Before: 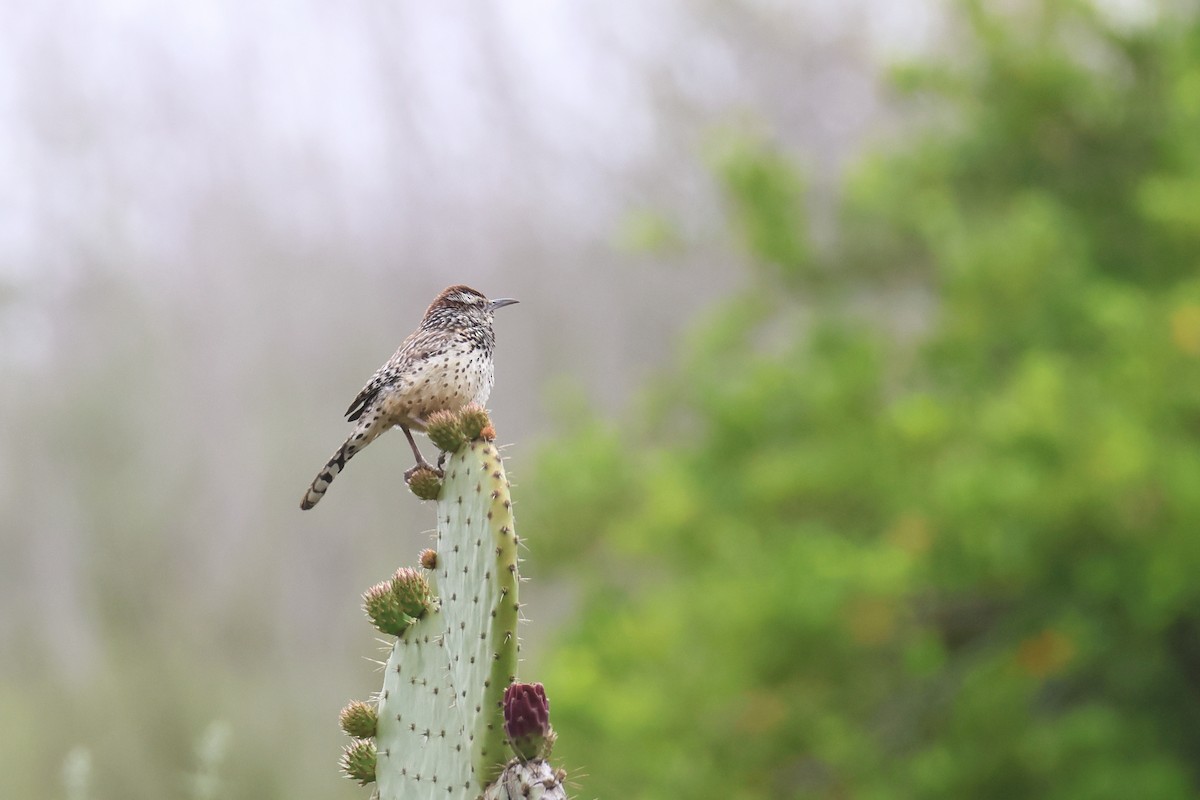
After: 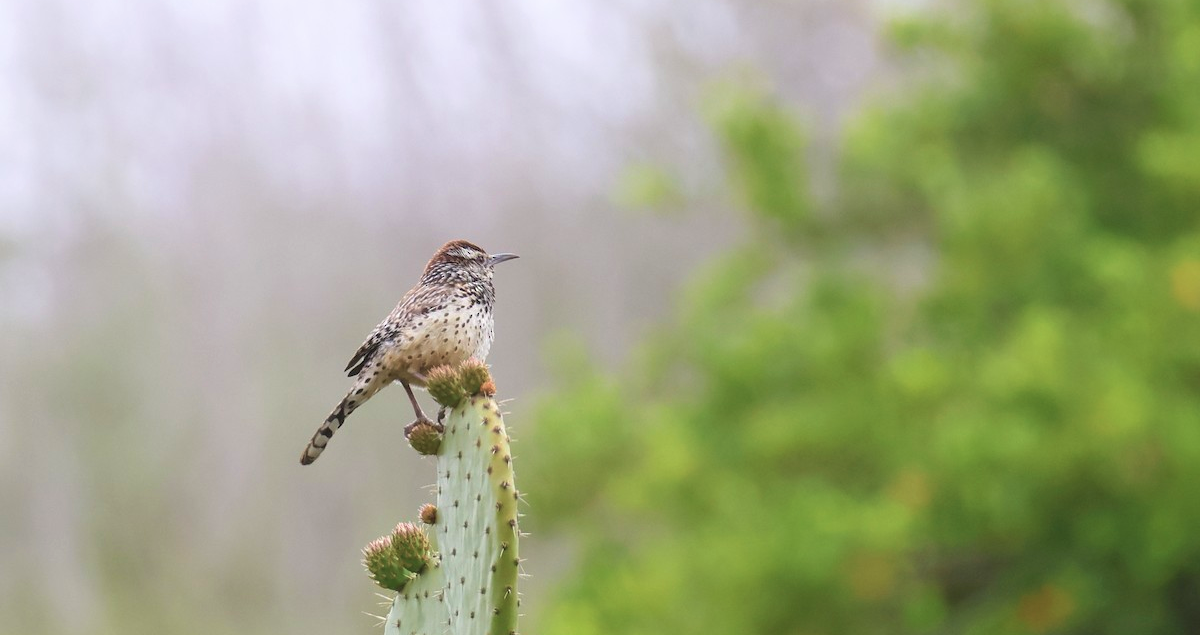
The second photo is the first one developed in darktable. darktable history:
crop and rotate: top 5.668%, bottom 14.845%
velvia: on, module defaults
local contrast: mode bilateral grid, contrast 21, coarseness 51, detail 103%, midtone range 0.2
